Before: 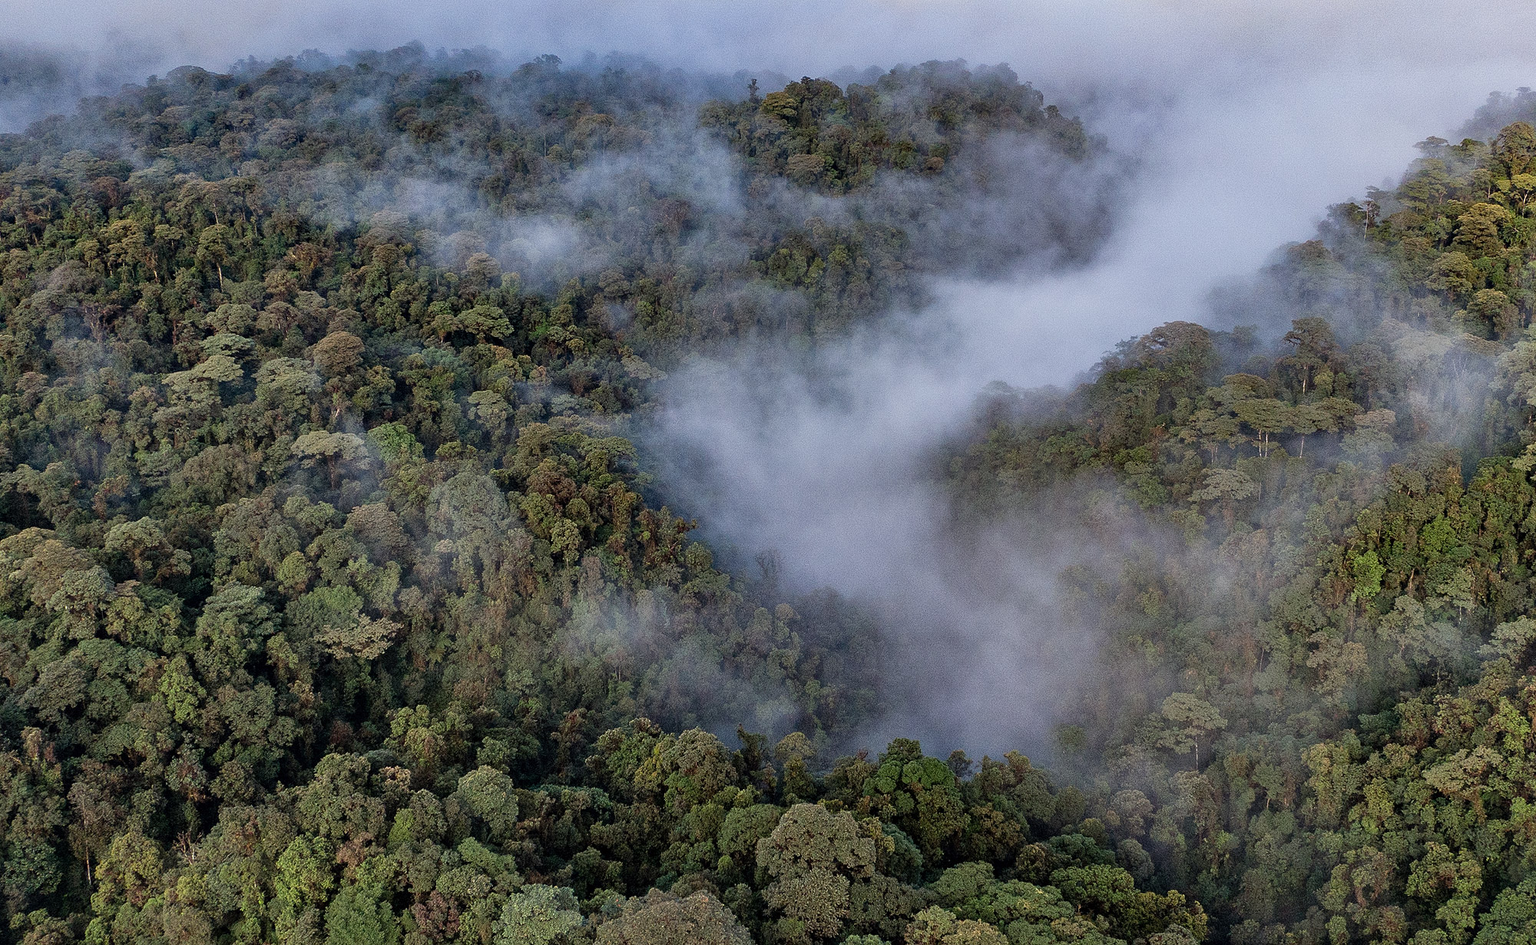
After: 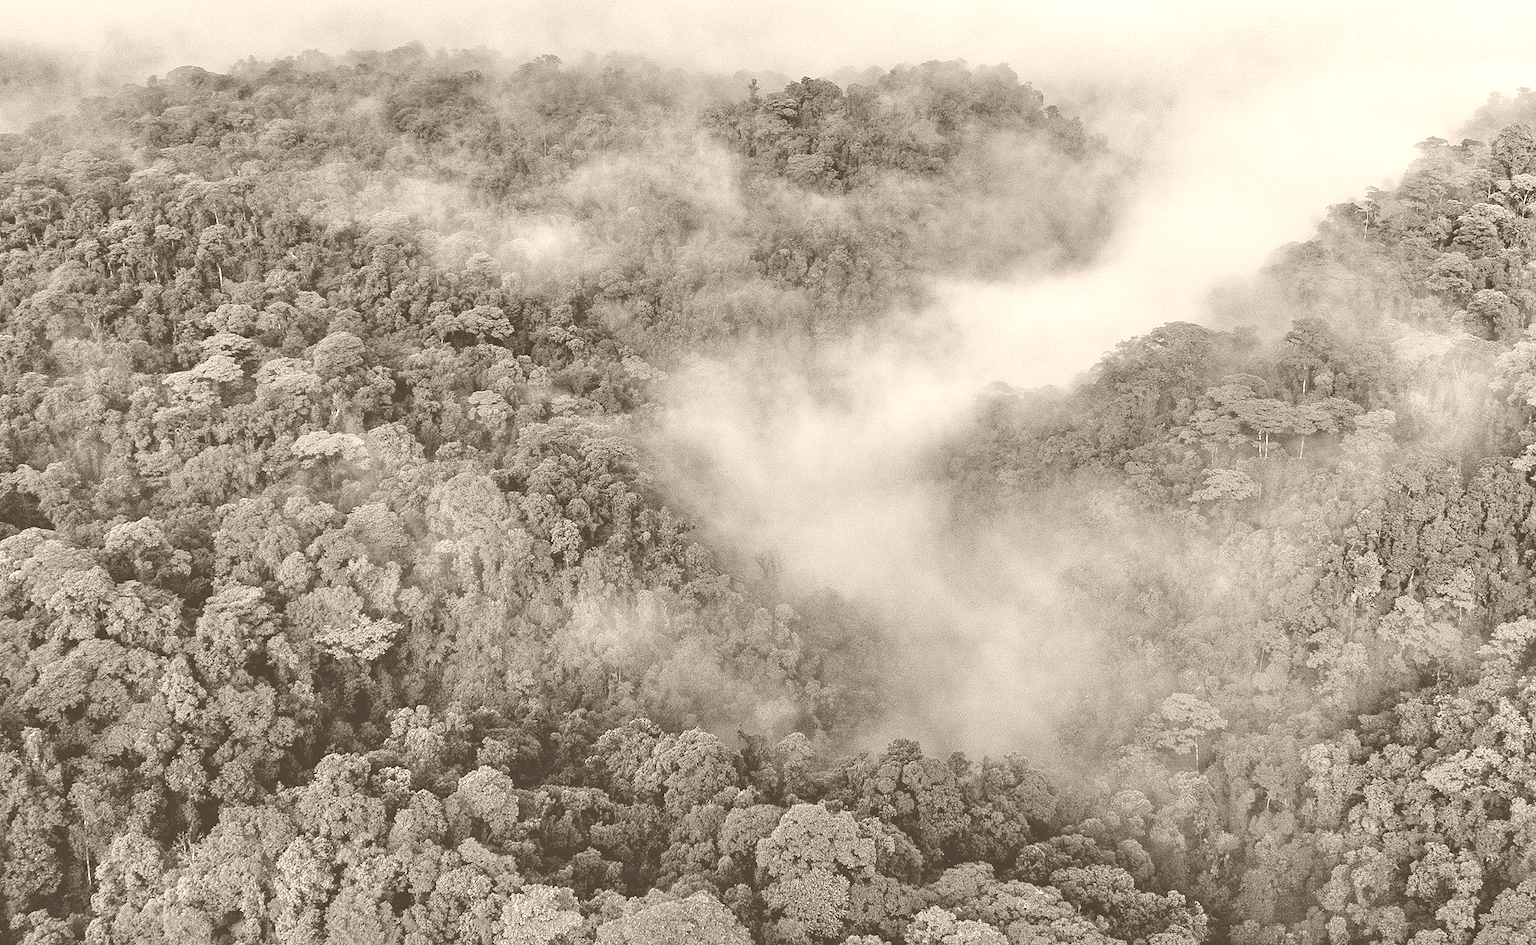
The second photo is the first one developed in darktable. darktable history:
colorize: hue 34.49°, saturation 35.33%, source mix 100%, version 1
filmic rgb: black relative exposure -15 EV, white relative exposure 3 EV, threshold 6 EV, target black luminance 0%, hardness 9.27, latitude 99%, contrast 0.912, shadows ↔ highlights balance 0.505%, add noise in highlights 0, color science v3 (2019), use custom middle-gray values true, iterations of high-quality reconstruction 0, contrast in highlights soft, enable highlight reconstruction true
